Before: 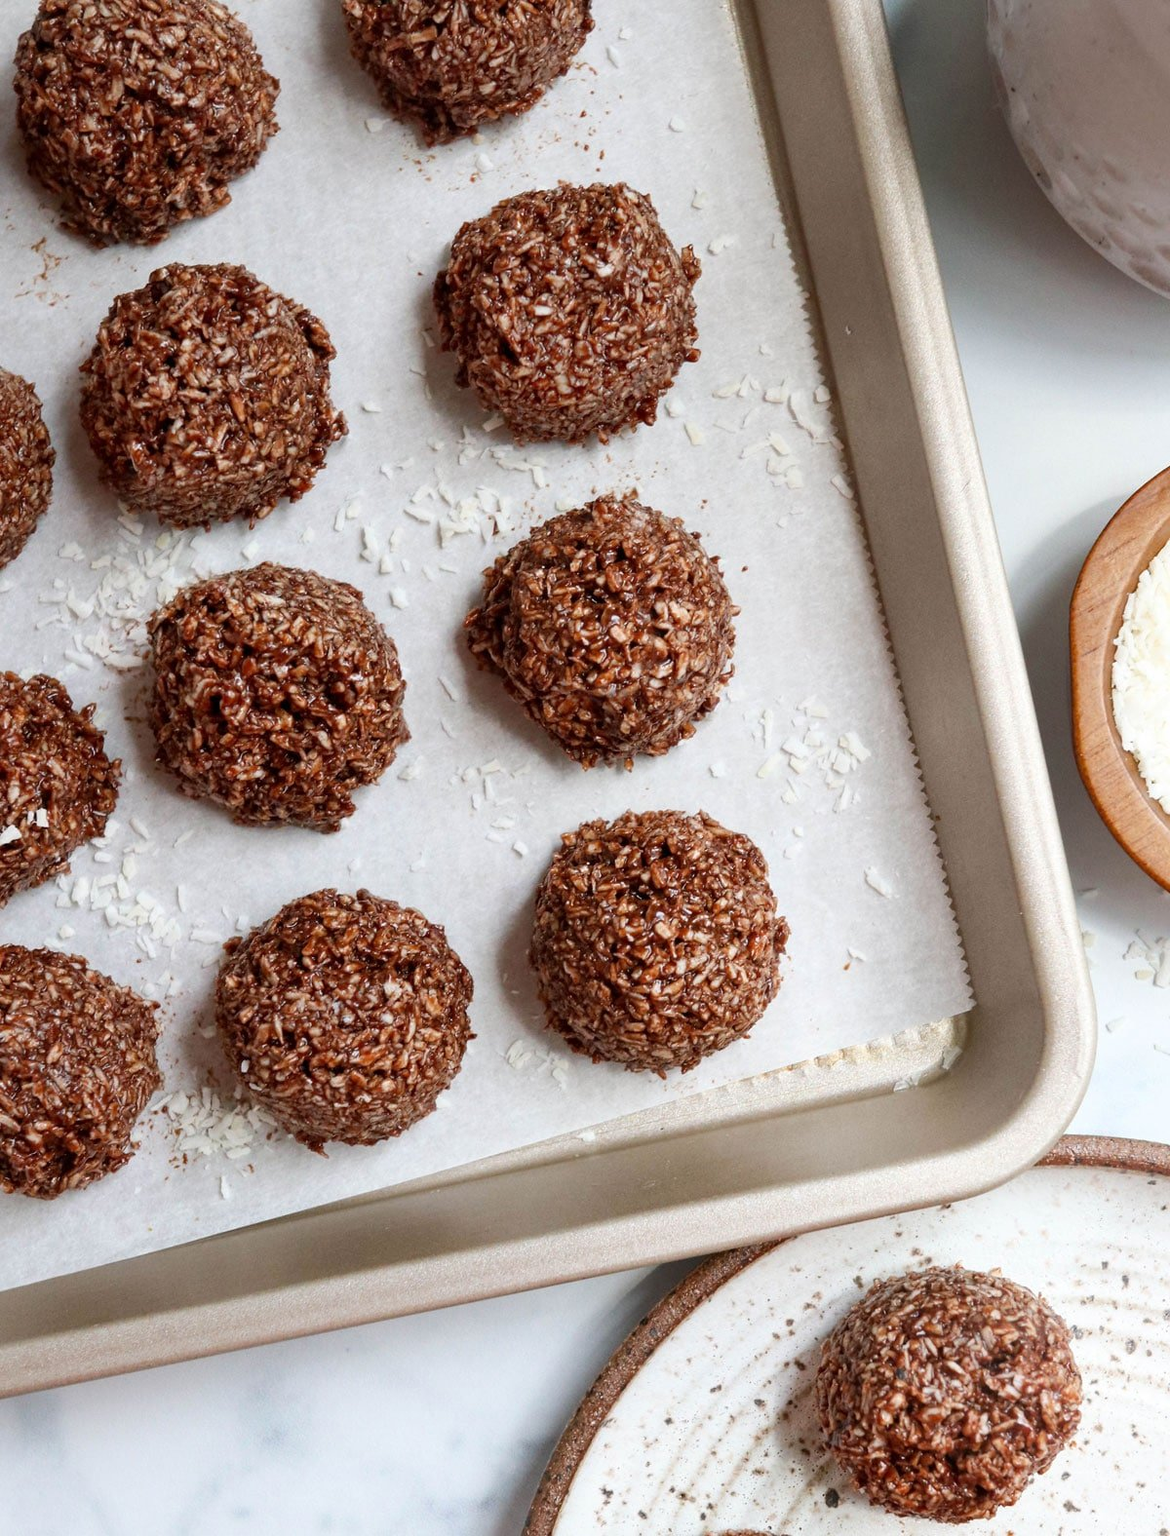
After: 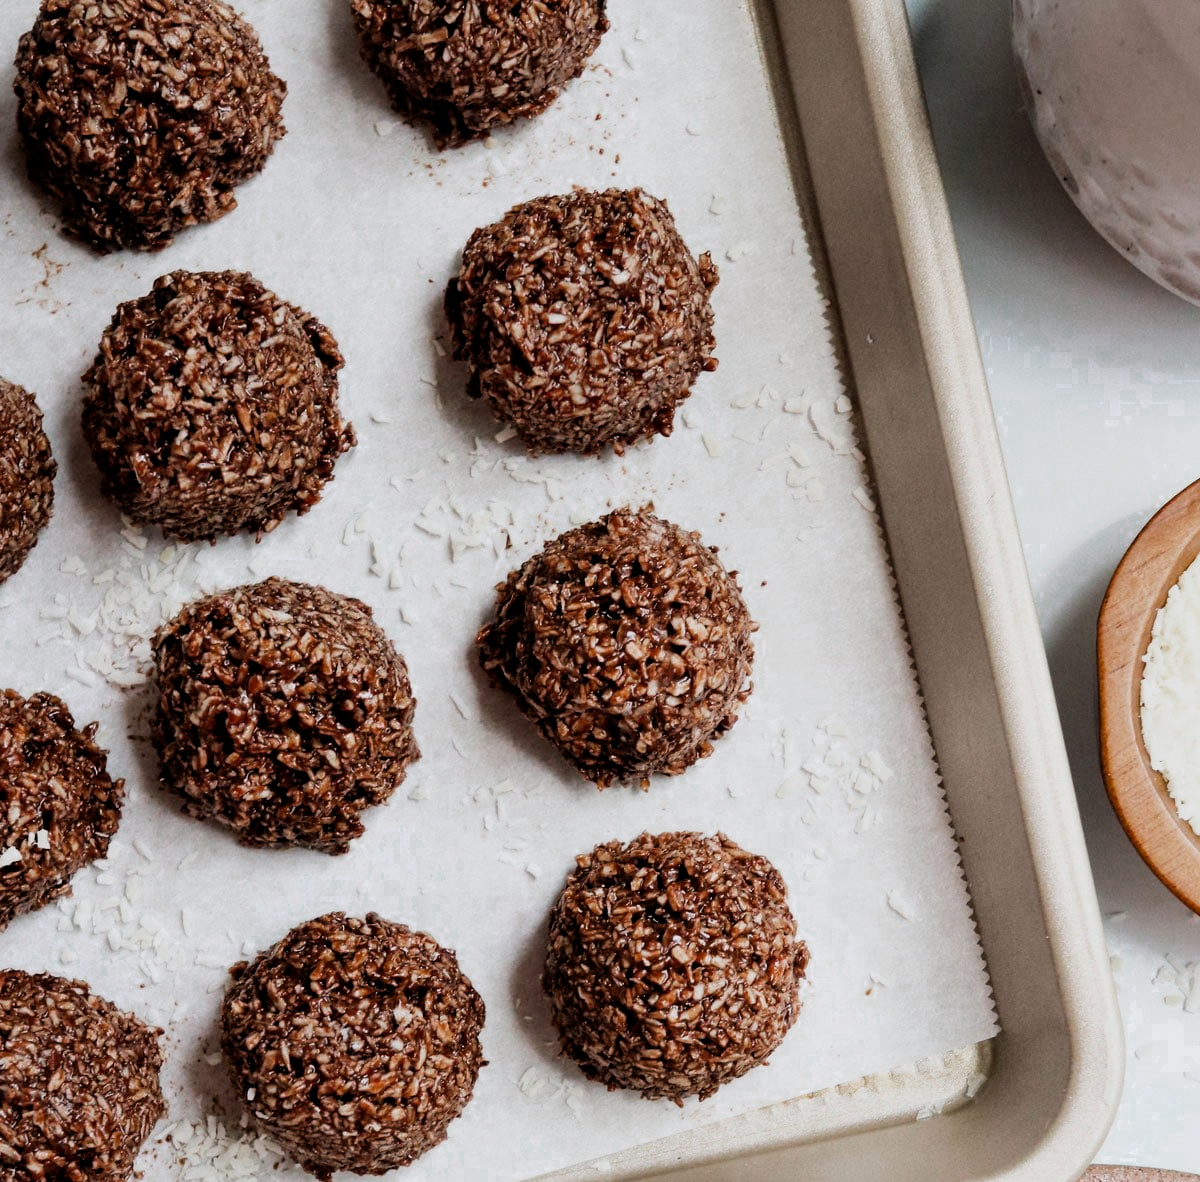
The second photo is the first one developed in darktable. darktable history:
crop: bottom 24.967%
filmic rgb: black relative exposure -5 EV, hardness 2.88, contrast 1.3, highlights saturation mix -30%
color zones: curves: ch0 [(0.203, 0.433) (0.607, 0.517) (0.697, 0.696) (0.705, 0.897)]
